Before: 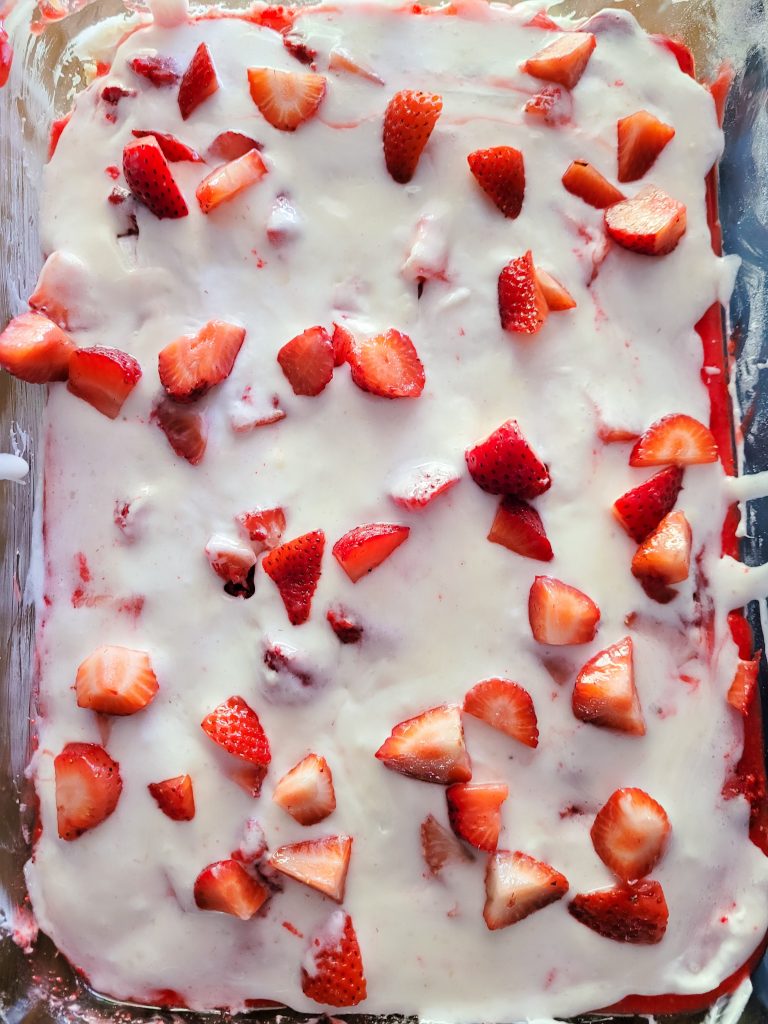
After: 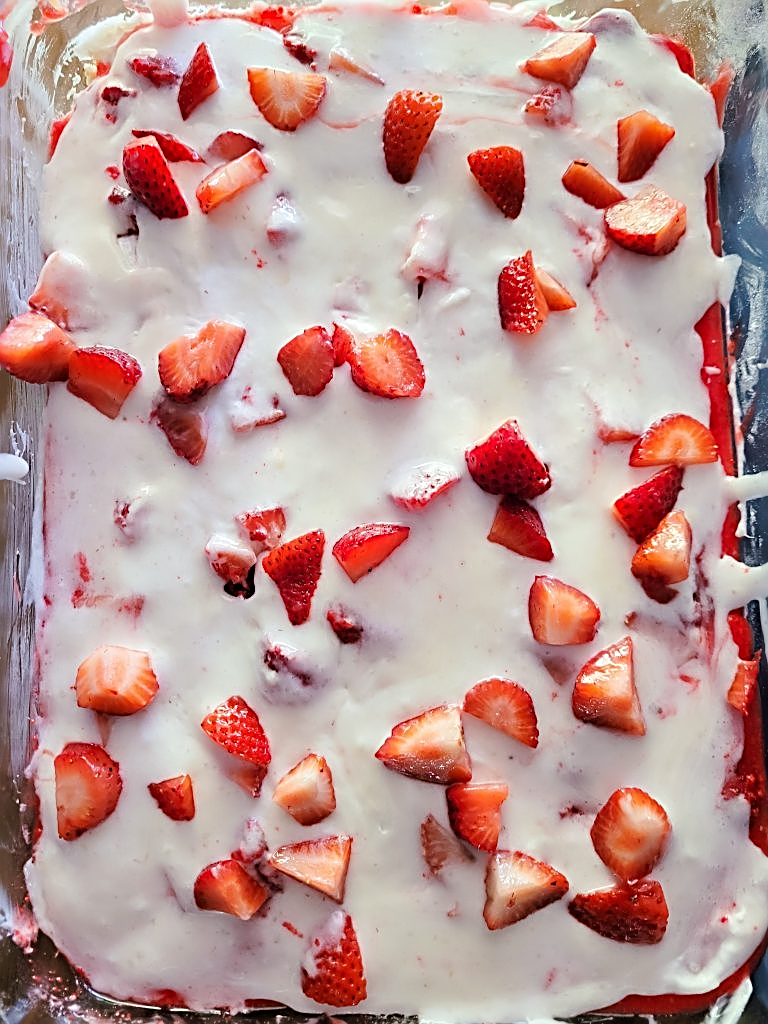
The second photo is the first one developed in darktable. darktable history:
sharpen: radius 2.612, amount 0.697
